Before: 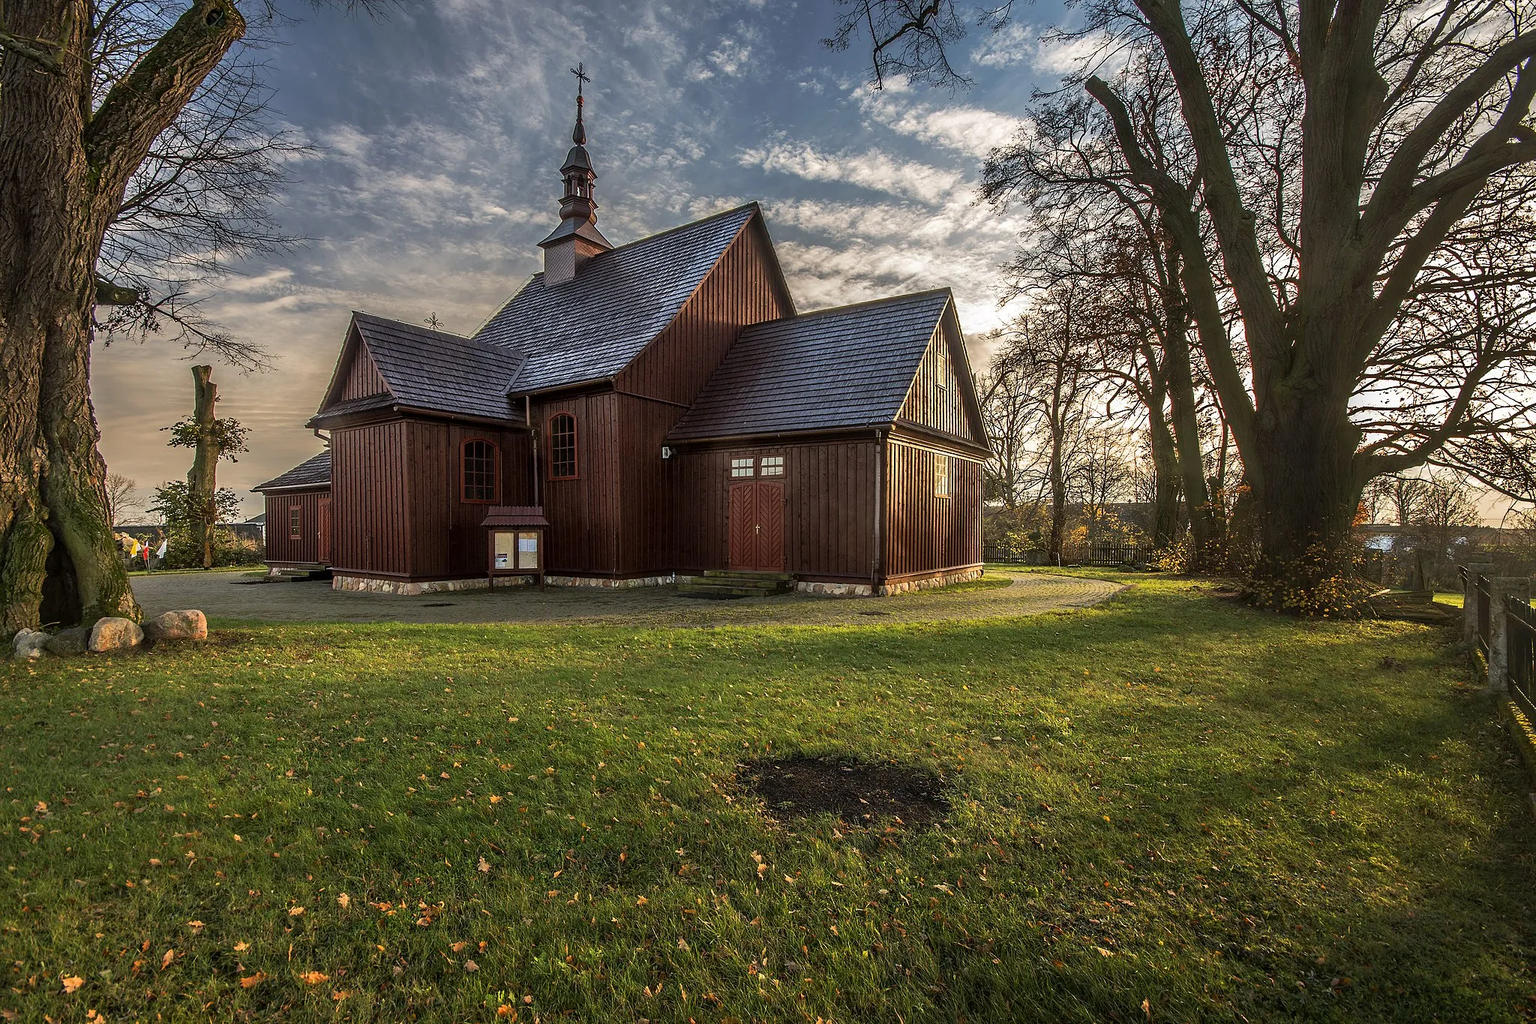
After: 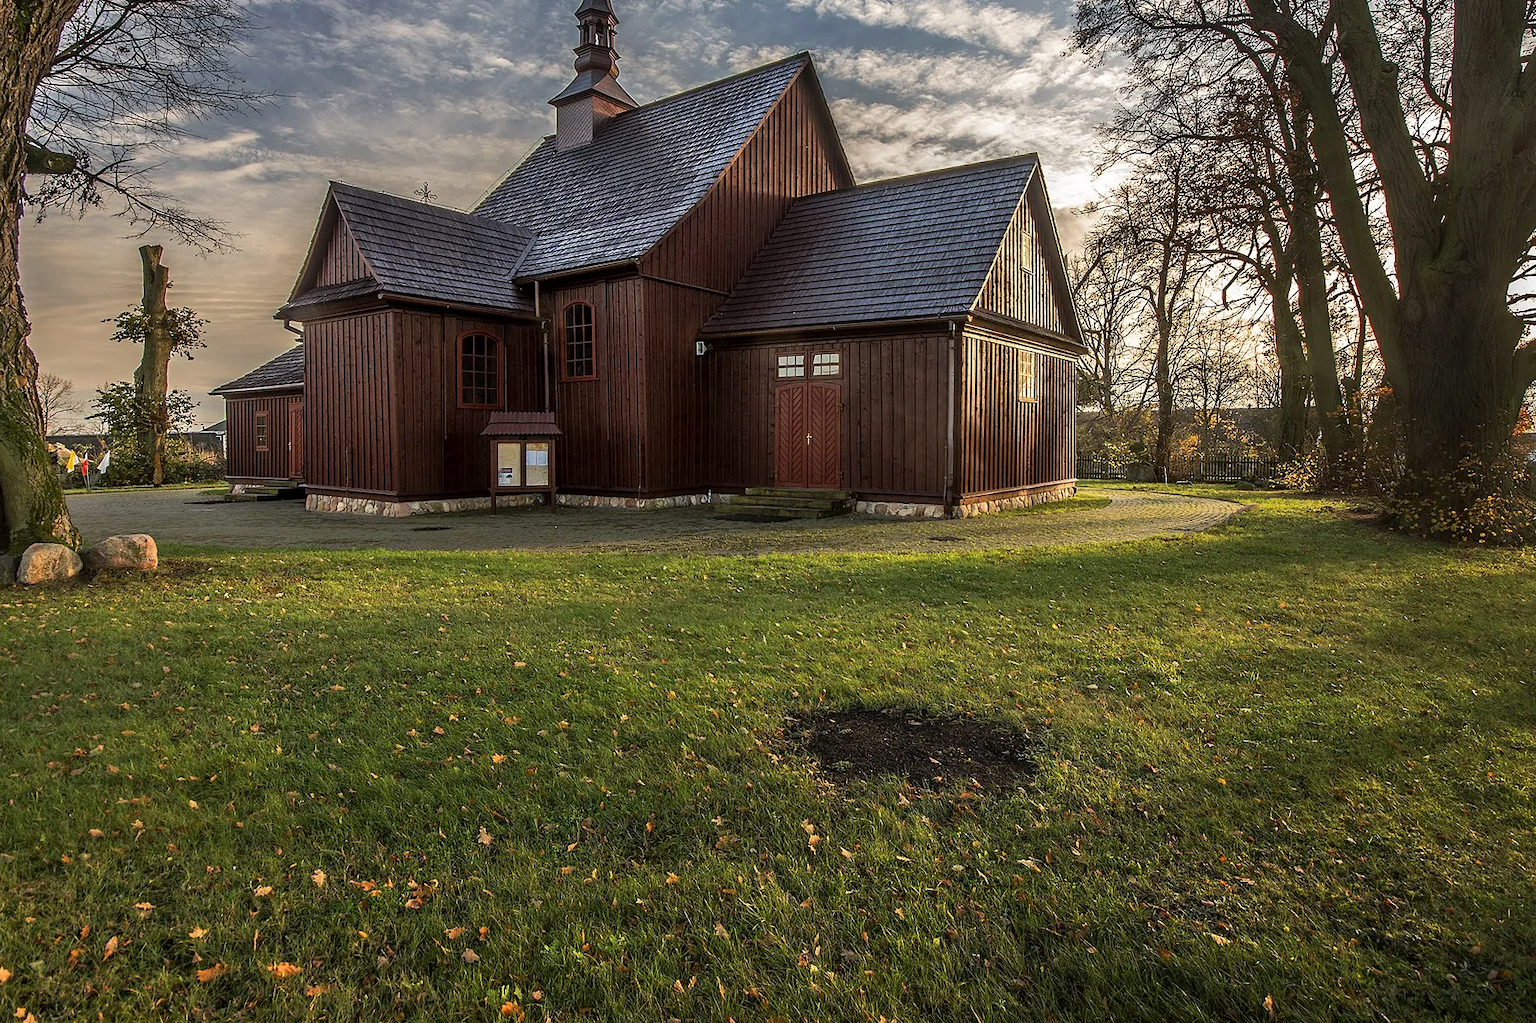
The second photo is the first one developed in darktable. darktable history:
crop and rotate: left 4.842%, top 15.51%, right 10.668%
exposure: black level correction 0.001, compensate highlight preservation false
